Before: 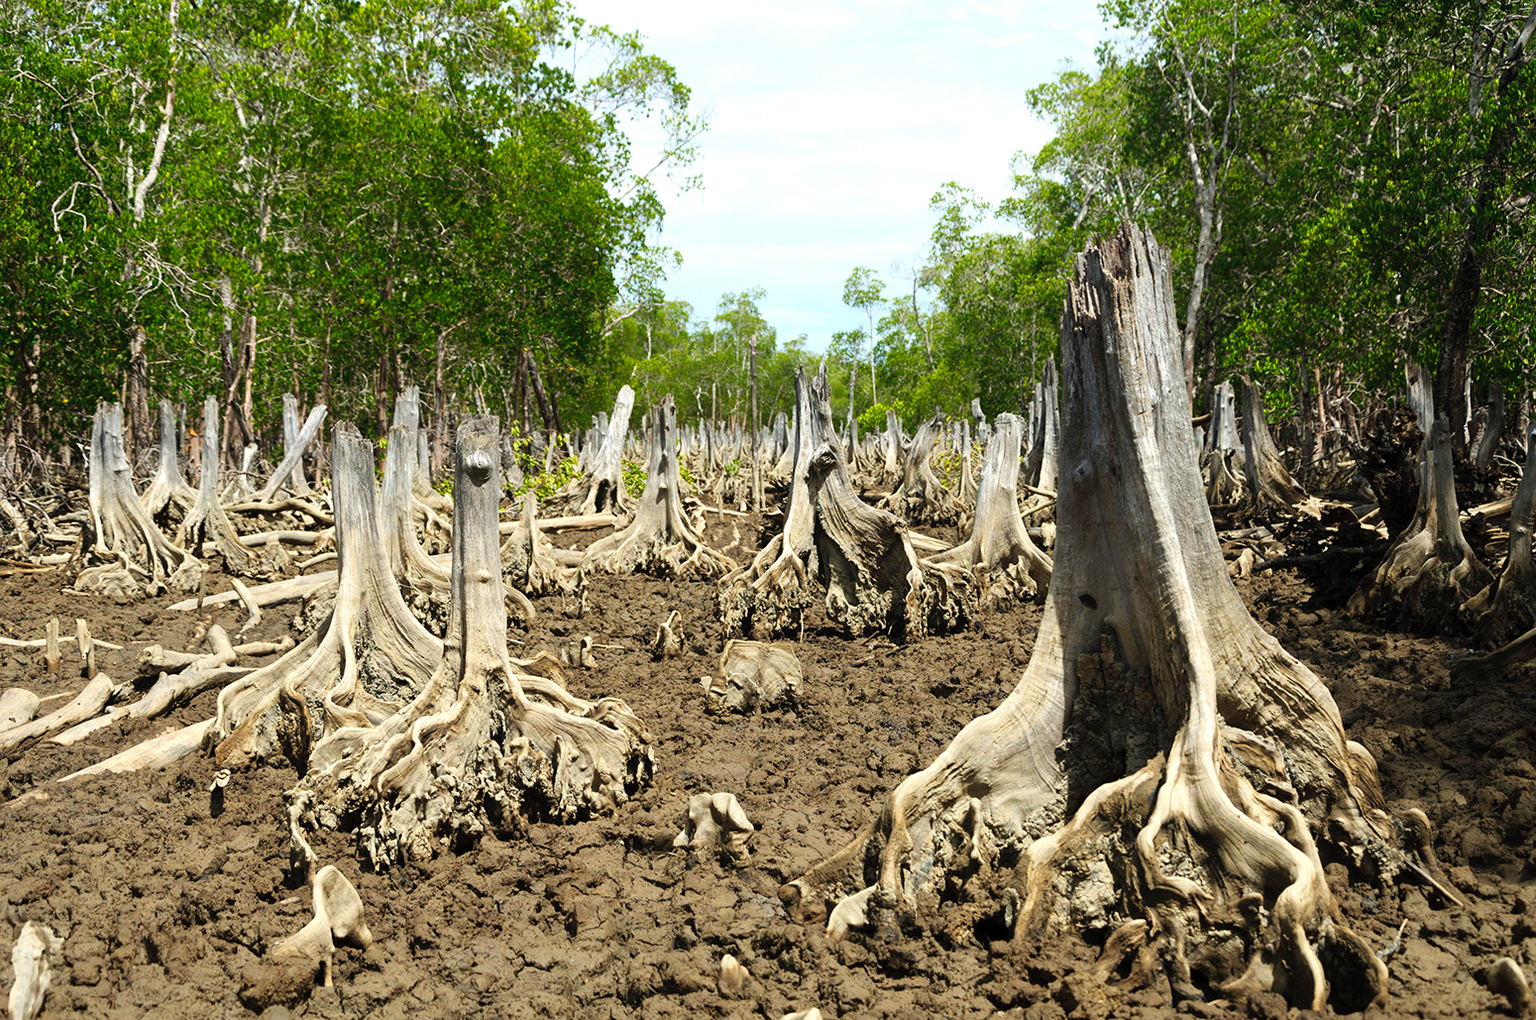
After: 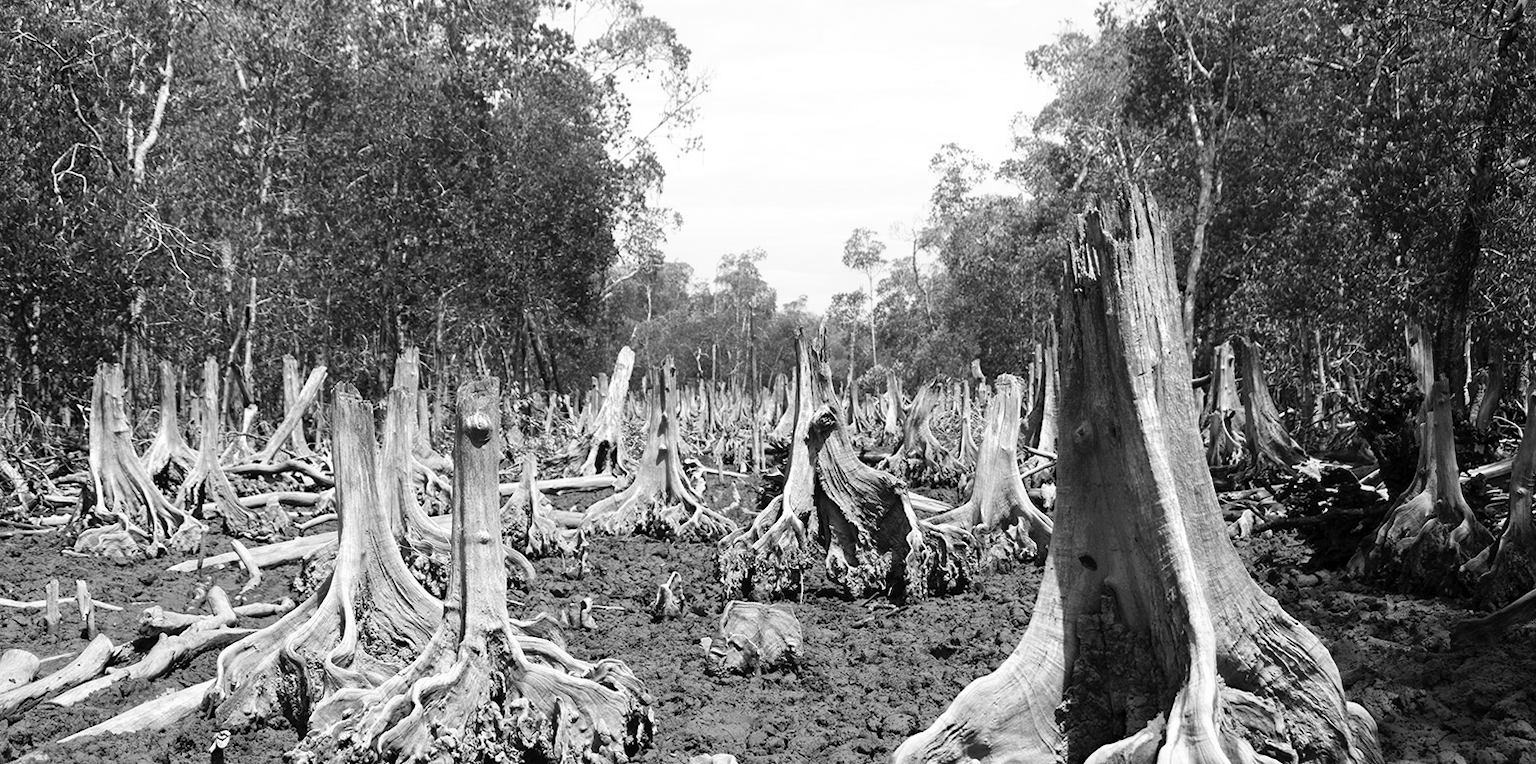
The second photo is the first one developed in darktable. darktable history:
crop: top 3.857%, bottom 21.132%
monochrome: on, module defaults
